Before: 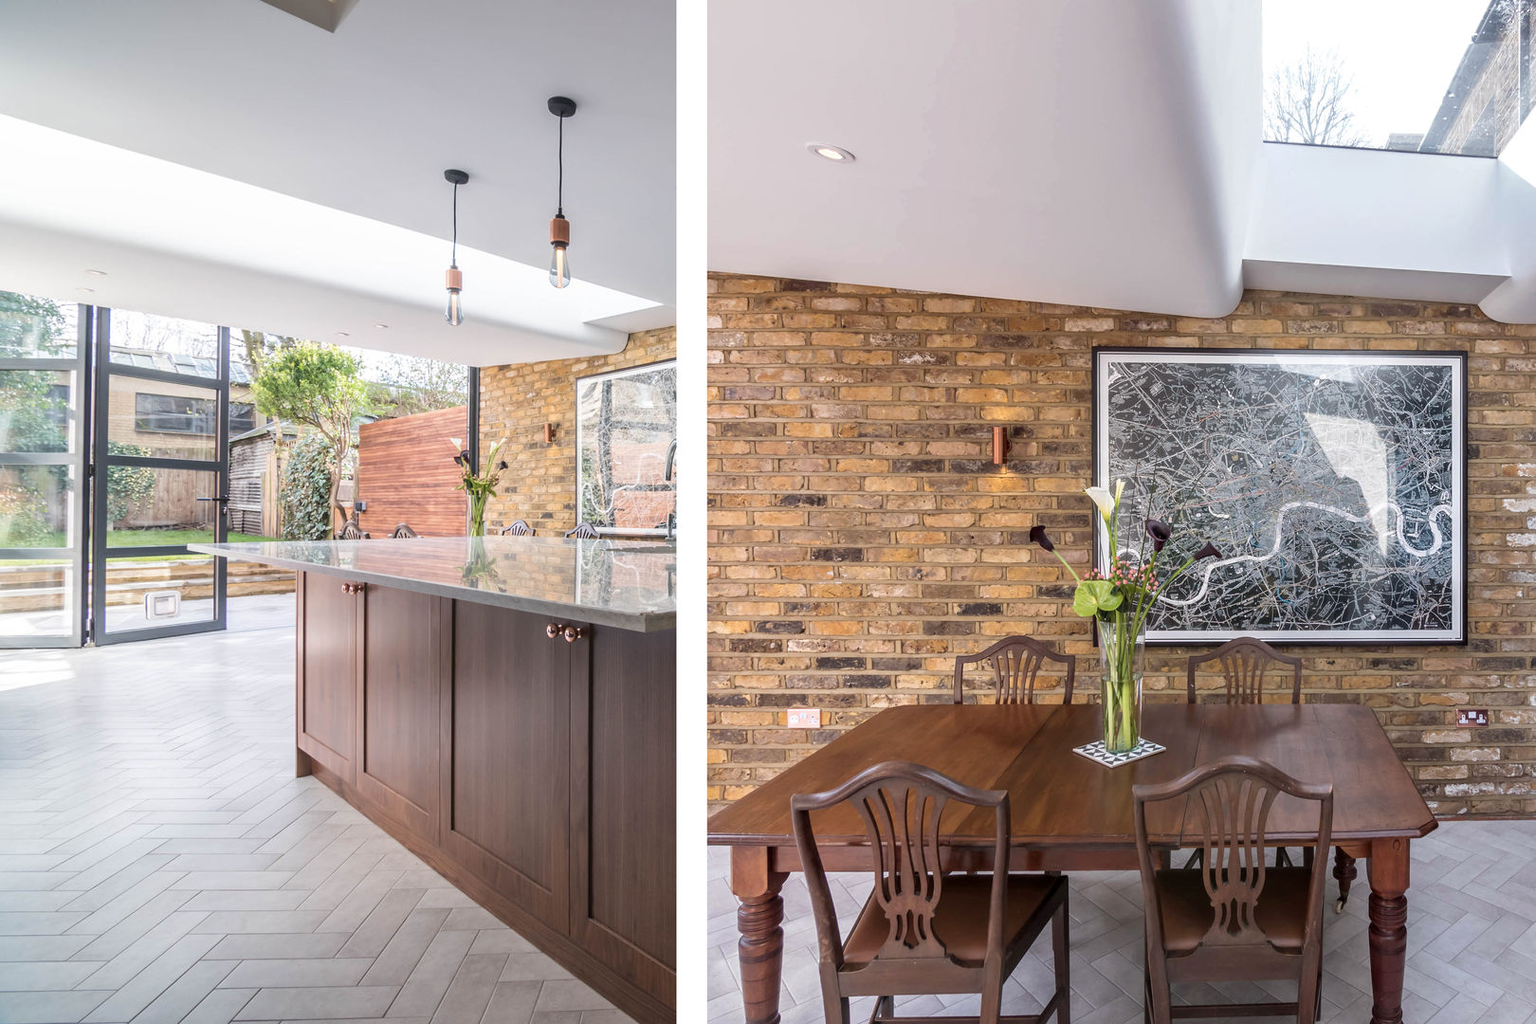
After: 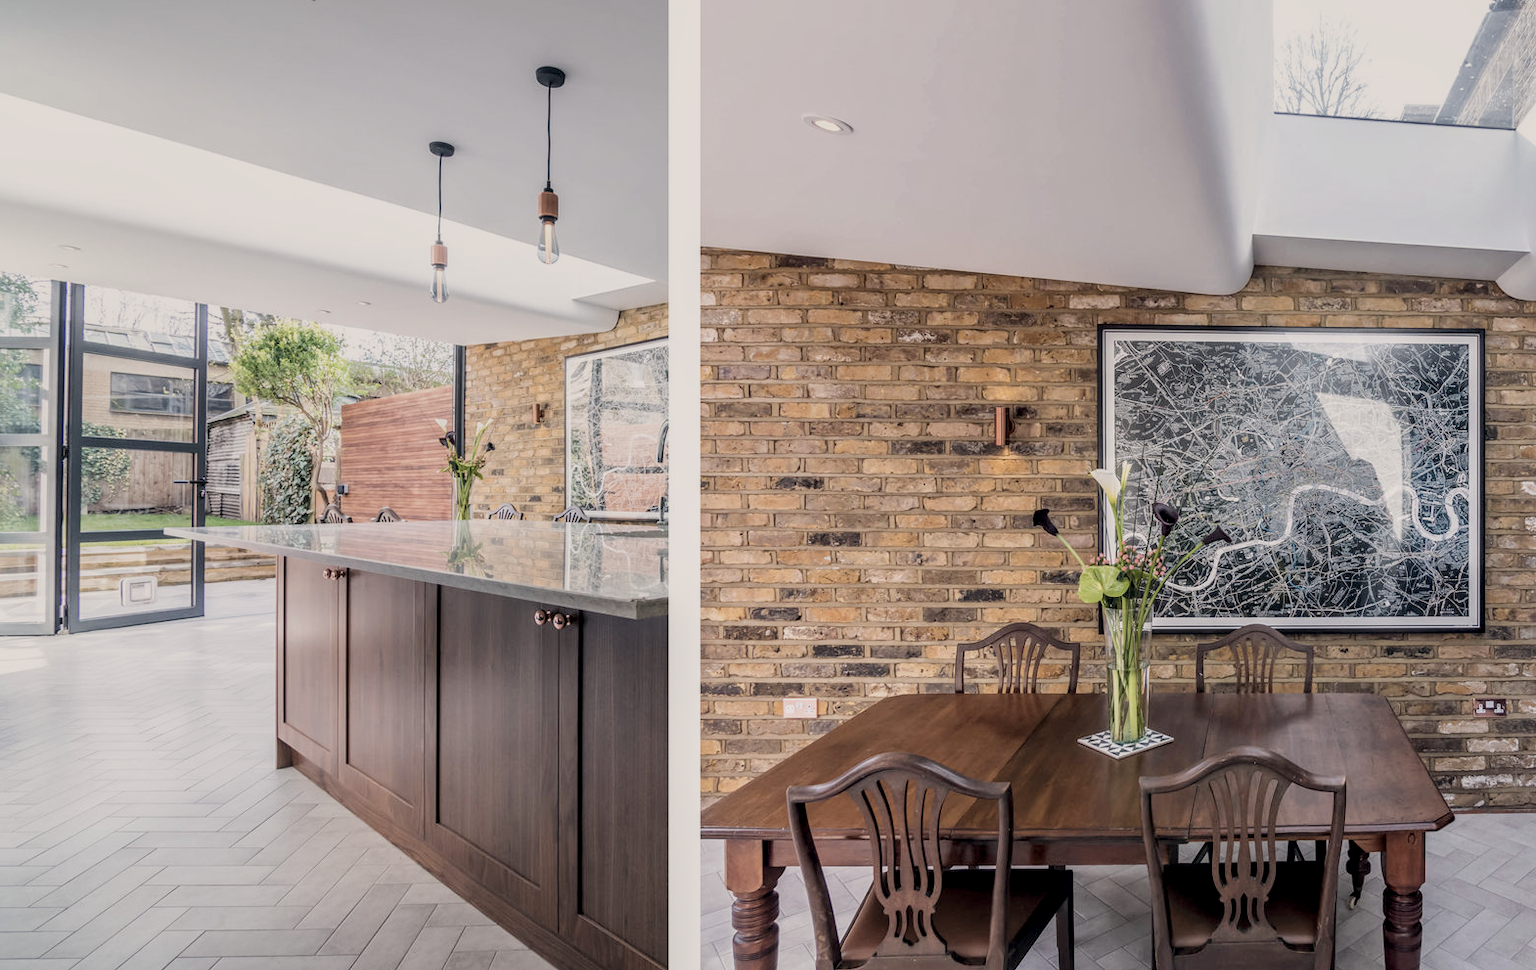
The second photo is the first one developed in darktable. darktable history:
local contrast: detail 130%
filmic rgb: black relative exposure -7.65 EV, white relative exposure 4.56 EV, hardness 3.61, contrast in shadows safe
color correction: highlights a* 2.84, highlights b* 5.02, shadows a* -2.34, shadows b* -4.94, saturation 0.822
crop: left 1.883%, top 3.172%, right 1.187%, bottom 4.932%
